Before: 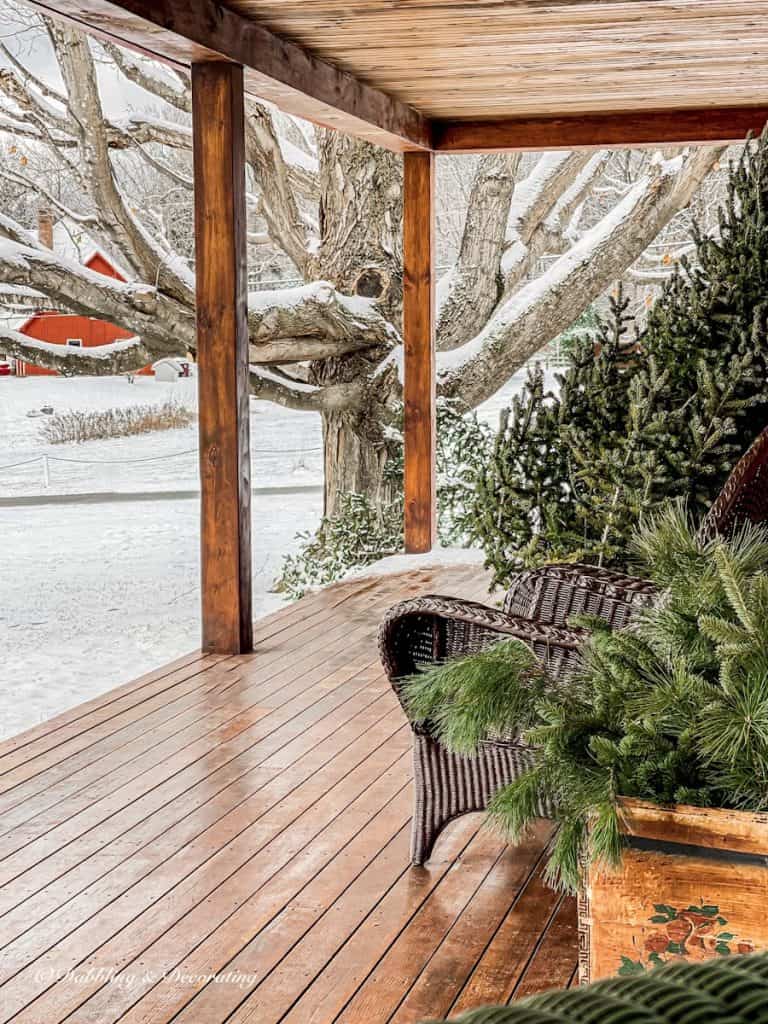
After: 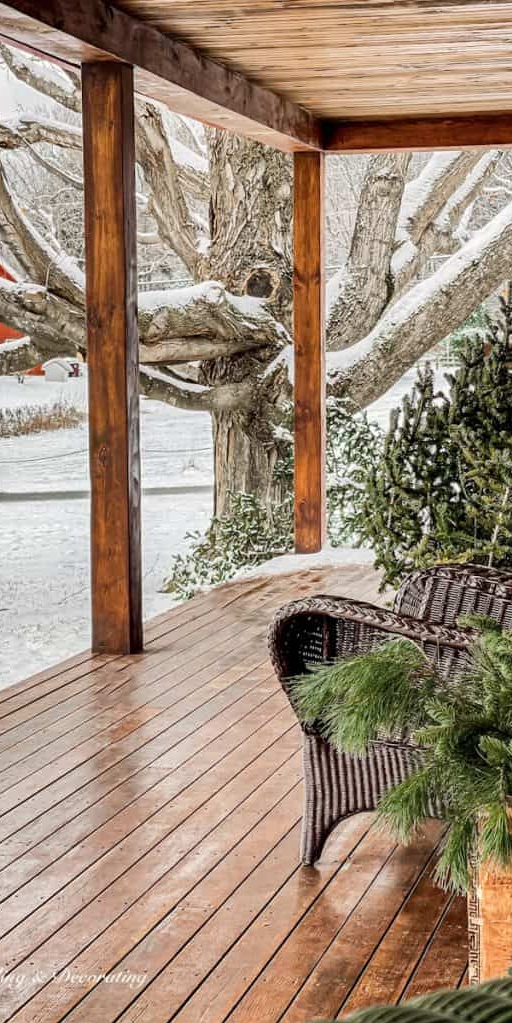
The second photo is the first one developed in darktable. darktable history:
shadows and highlights: highlights color adjustment 41.6%, low approximation 0.01, soften with gaussian
crop and rotate: left 14.386%, right 18.937%
